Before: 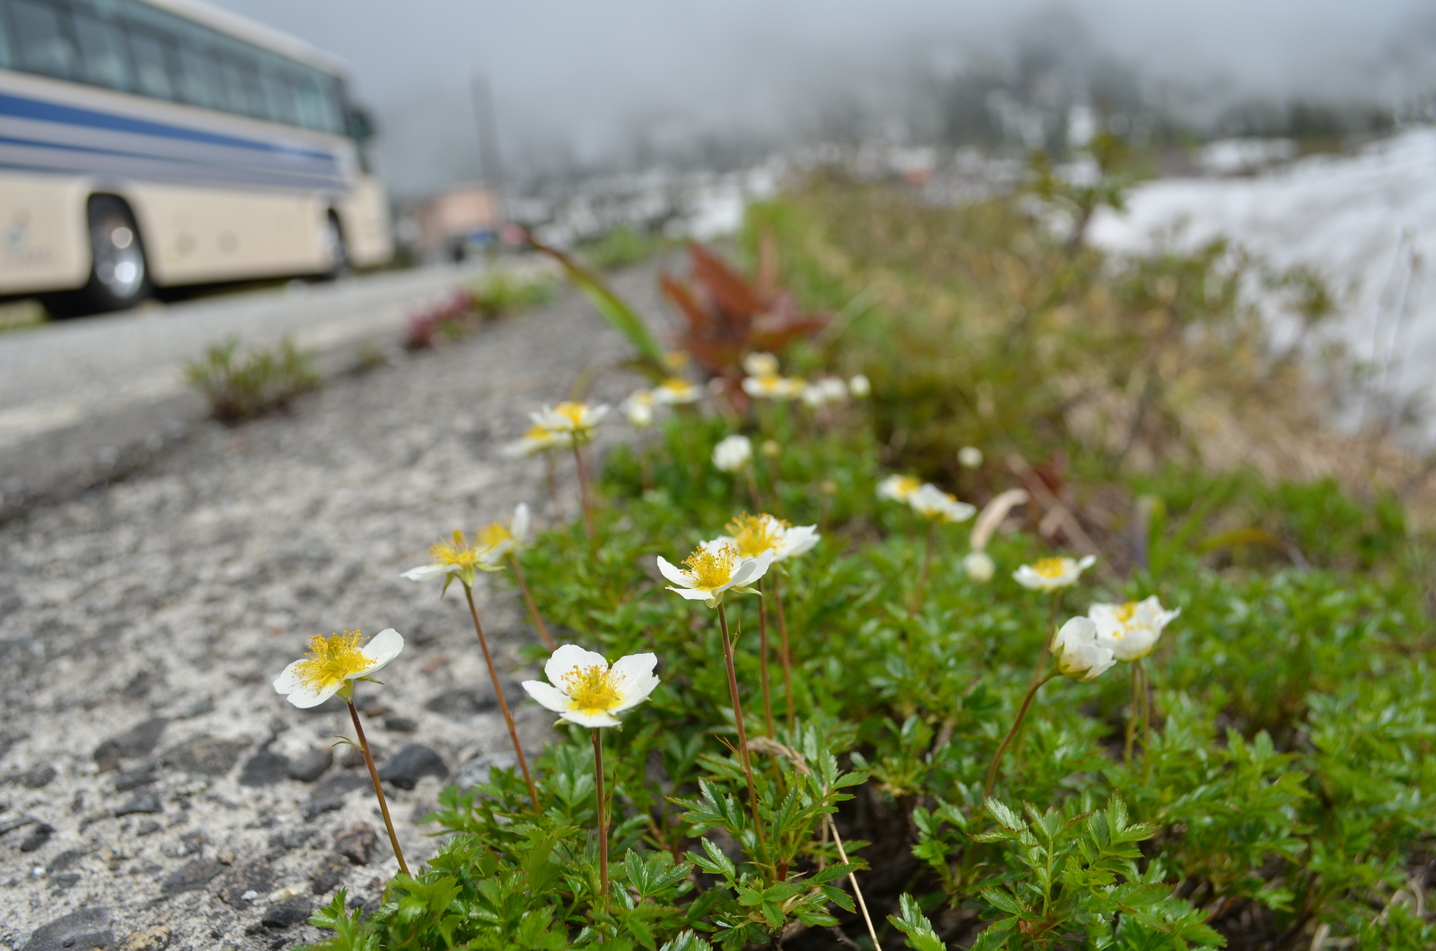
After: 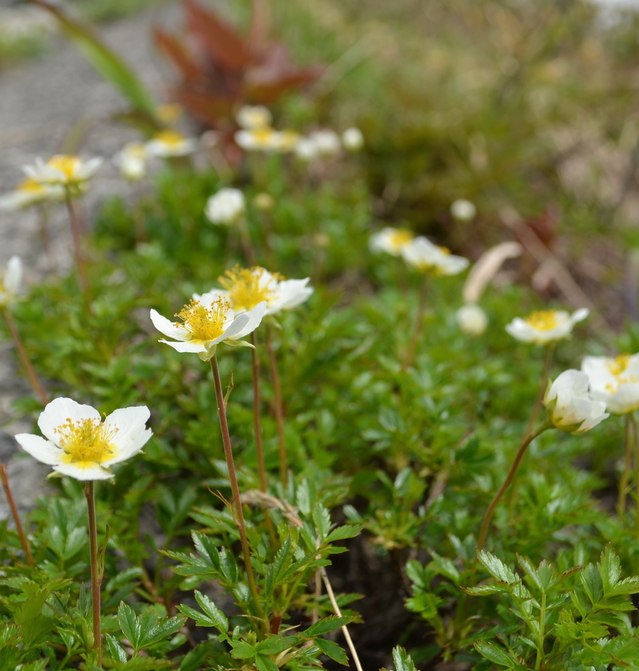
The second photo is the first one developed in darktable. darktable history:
shadows and highlights: shadows 11.22, white point adjustment 1.28, soften with gaussian
crop: left 35.354%, top 26.032%, right 20.078%, bottom 3.39%
